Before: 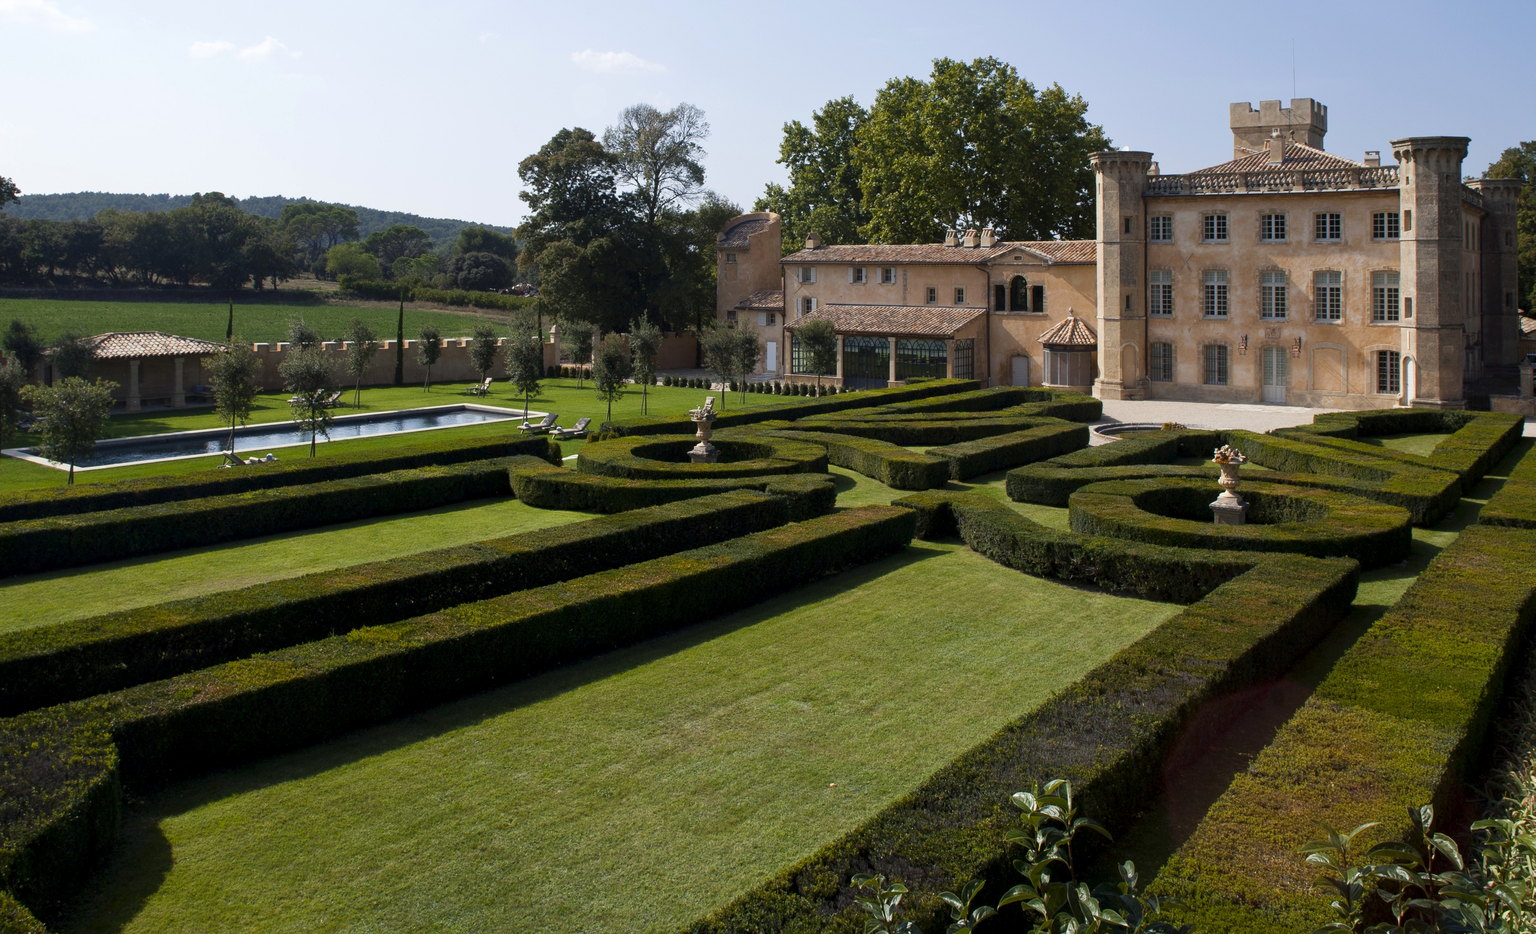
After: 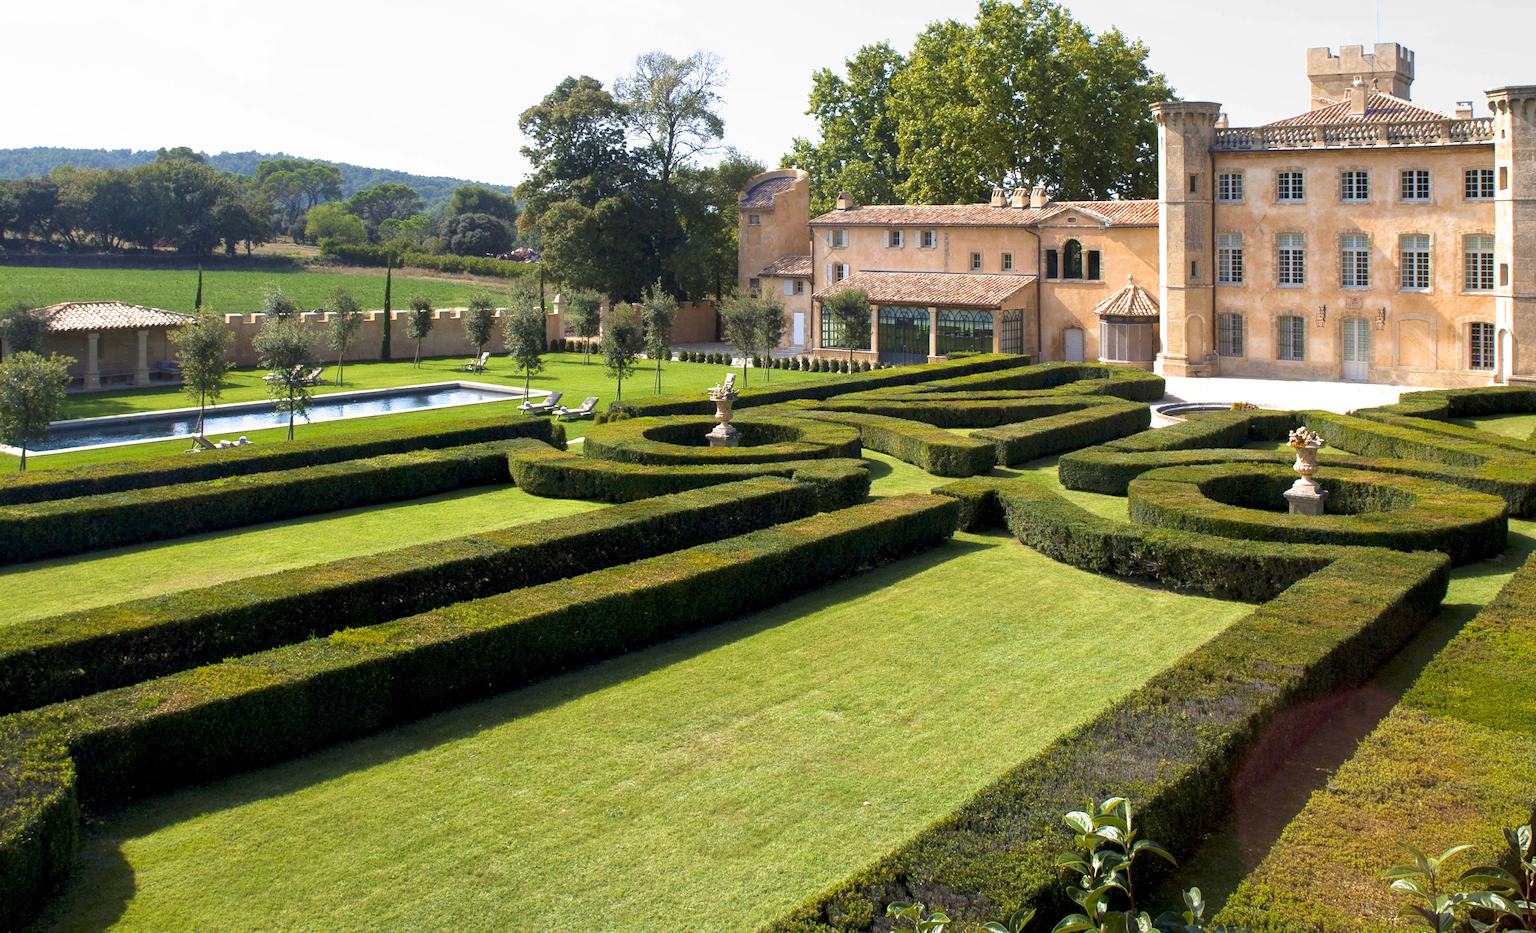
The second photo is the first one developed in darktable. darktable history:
crop: left 3.305%, top 6.436%, right 6.389%, bottom 3.258%
exposure: black level correction 0, exposure 1.45 EV, compensate exposure bias true, compensate highlight preservation false
filmic rgb: black relative exposure -15 EV, white relative exposure 3 EV, threshold 6 EV, target black luminance 0%, hardness 9.27, latitude 99%, contrast 0.912, shadows ↔ highlights balance 0.505%, add noise in highlights 0, color science v3 (2019), use custom middle-gray values true, iterations of high-quality reconstruction 0, contrast in highlights soft, enable highlight reconstruction true
color balance: contrast fulcrum 17.78%
velvia: on, module defaults
